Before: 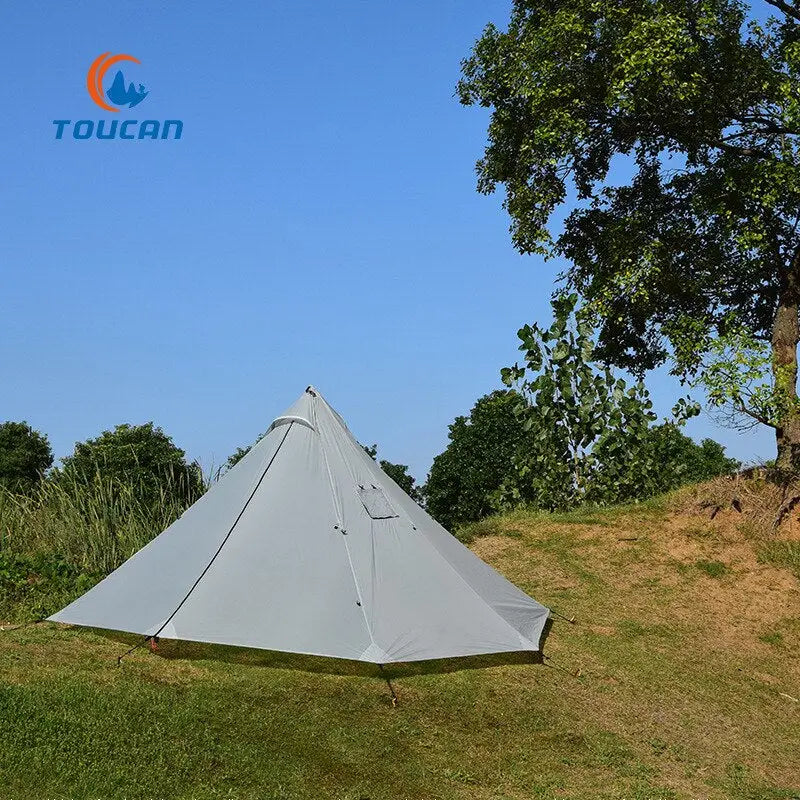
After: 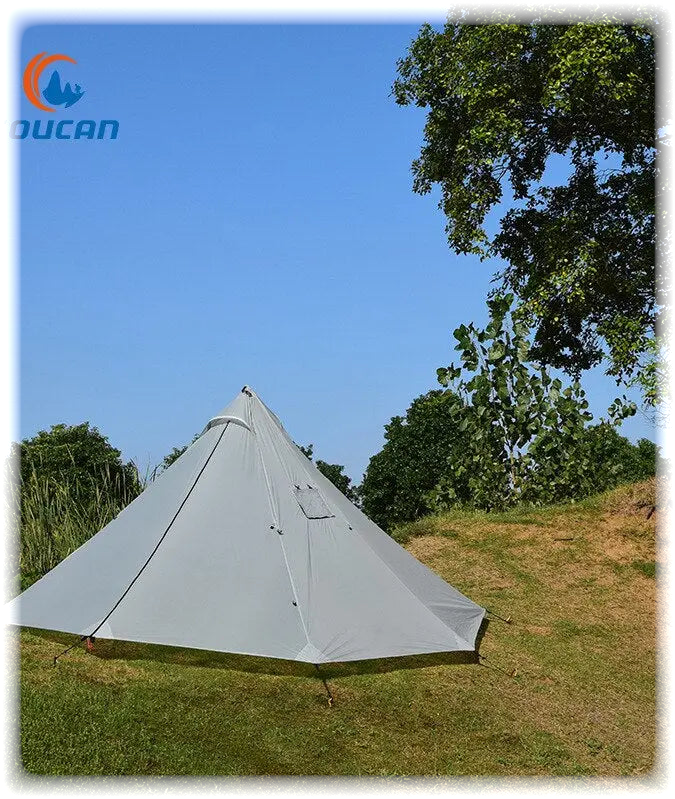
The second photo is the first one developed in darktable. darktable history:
vignetting: fall-off start 93.73%, fall-off radius 5.67%, brightness 0.988, saturation -0.493, automatic ratio true, width/height ratio 1.33, shape 0.043, unbound false
crop: left 8.062%, right 7.461%
